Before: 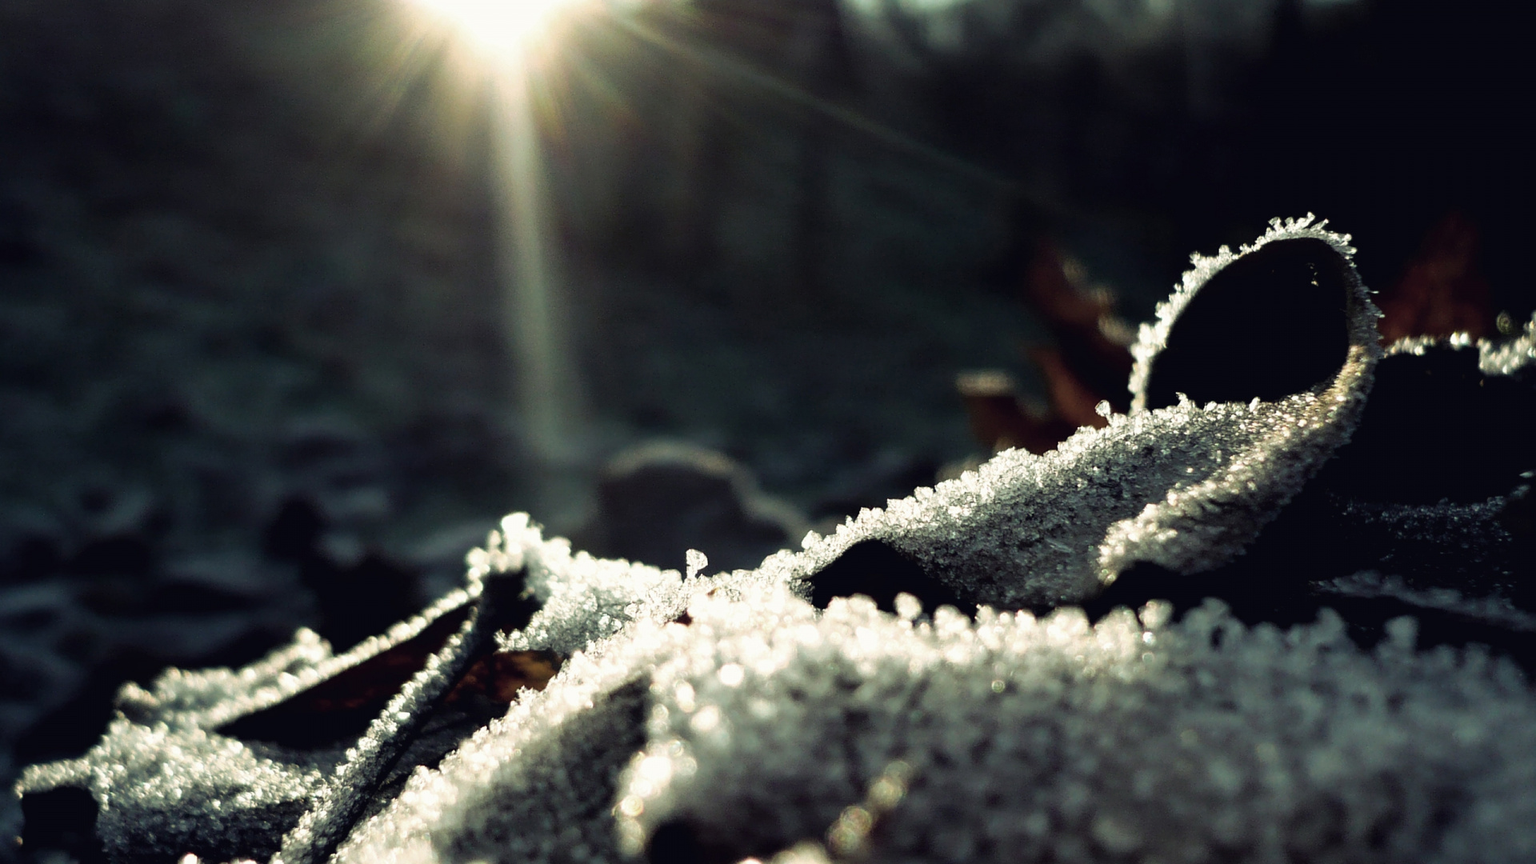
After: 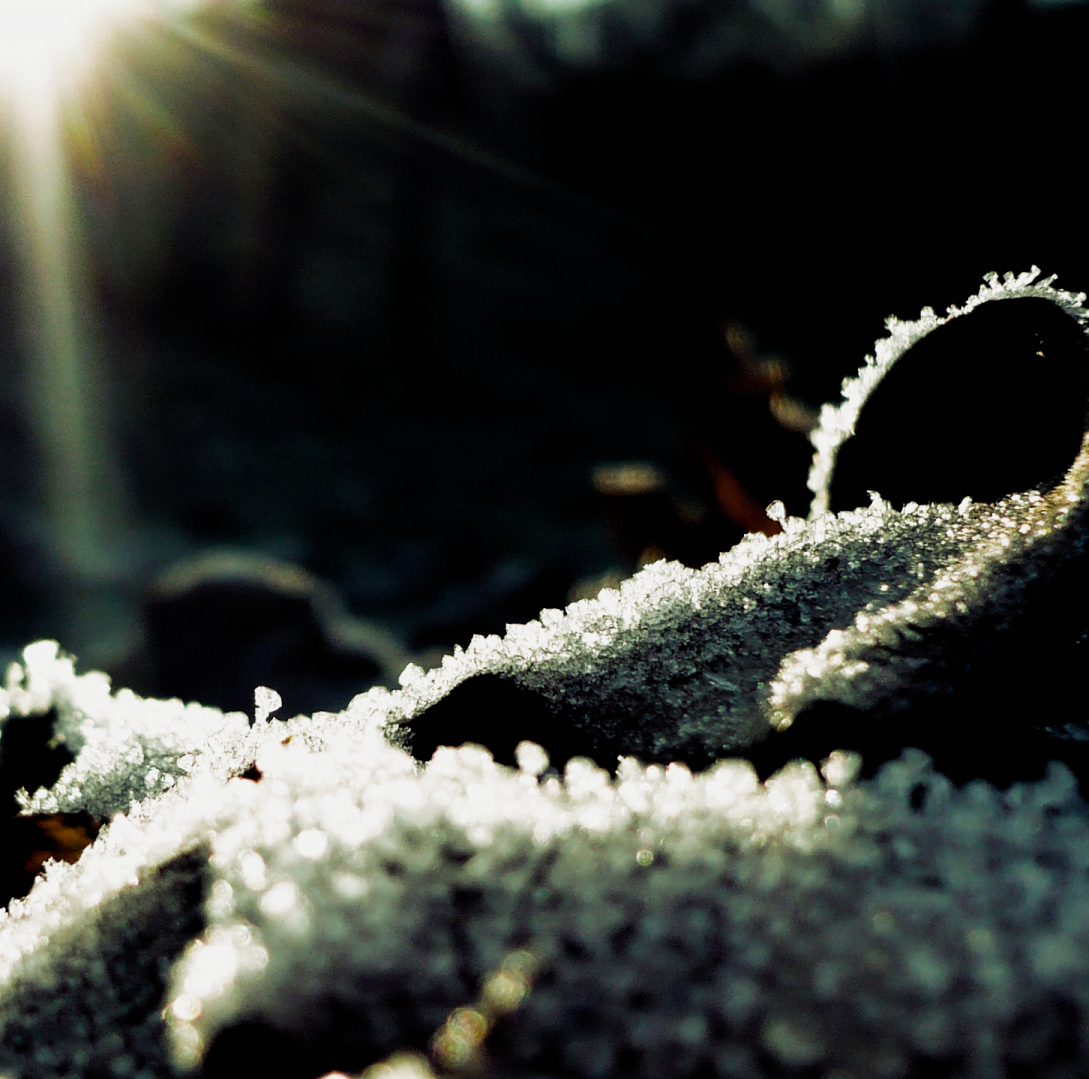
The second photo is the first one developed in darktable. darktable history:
crop: left 31.443%, top 0.015%, right 11.804%
color balance rgb: global offset › luminance -0.509%, perceptual saturation grading › global saturation 30.129%
filmic rgb: black relative exposure -8.08 EV, white relative exposure 3.01 EV, hardness 5.32, contrast 1.241, preserve chrominance no, color science v5 (2021)
